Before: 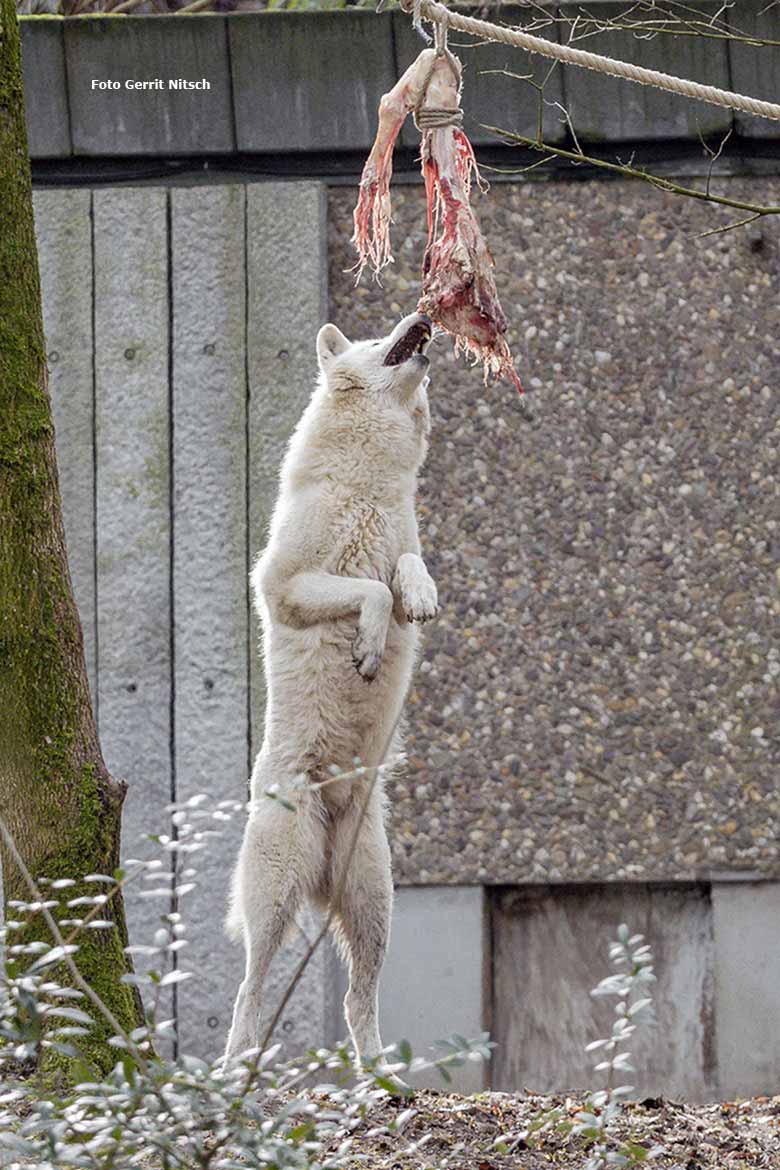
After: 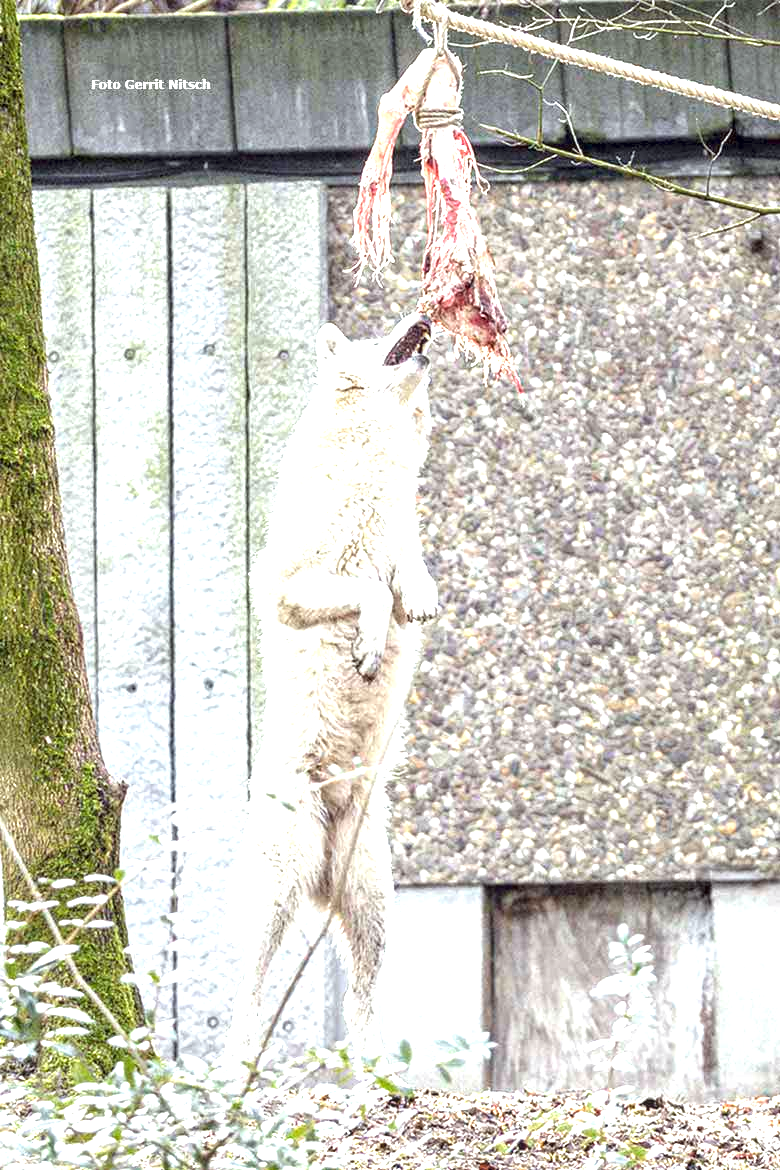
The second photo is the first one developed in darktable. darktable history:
color calibration: illuminant Planckian (black body), x 0.351, y 0.352, temperature 4794.27 K
local contrast: on, module defaults
exposure: black level correction 0, exposure 1.741 EV, compensate exposure bias true, compensate highlight preservation false
